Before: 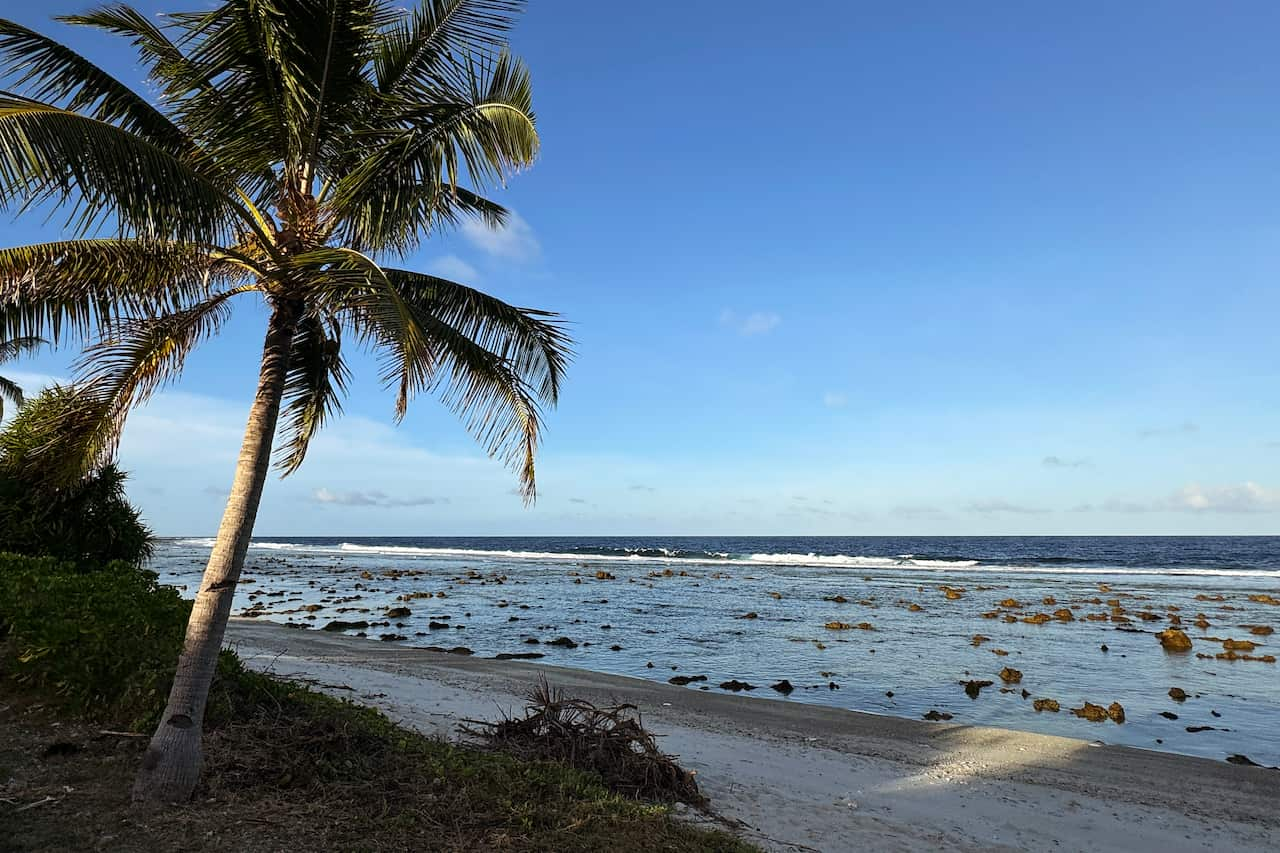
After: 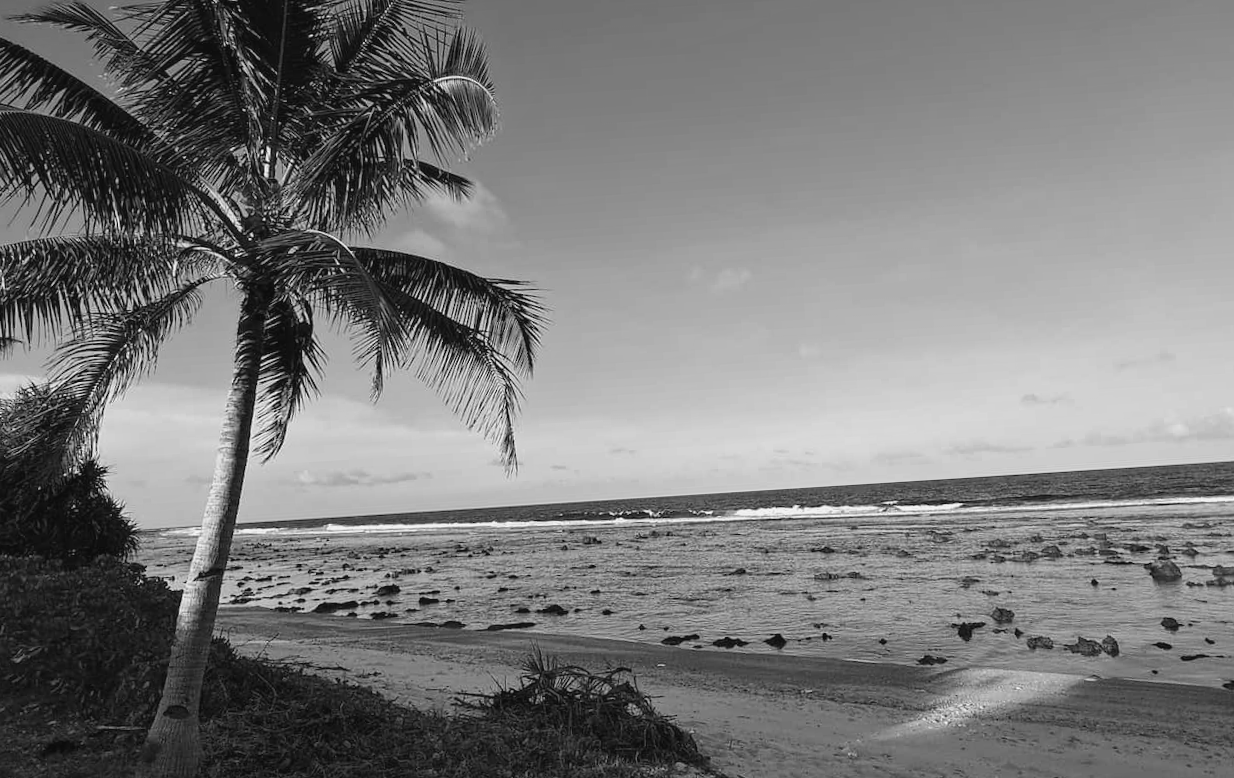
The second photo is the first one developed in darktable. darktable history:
local contrast: mode bilateral grid, contrast 10, coarseness 25, detail 115%, midtone range 0.2
monochrome: a 32, b 64, size 2.3
color balance: lift [1.004, 1.002, 1.002, 0.998], gamma [1, 1.007, 1.002, 0.993], gain [1, 0.977, 1.013, 1.023], contrast -3.64%
rotate and perspective: rotation -3.52°, crop left 0.036, crop right 0.964, crop top 0.081, crop bottom 0.919
